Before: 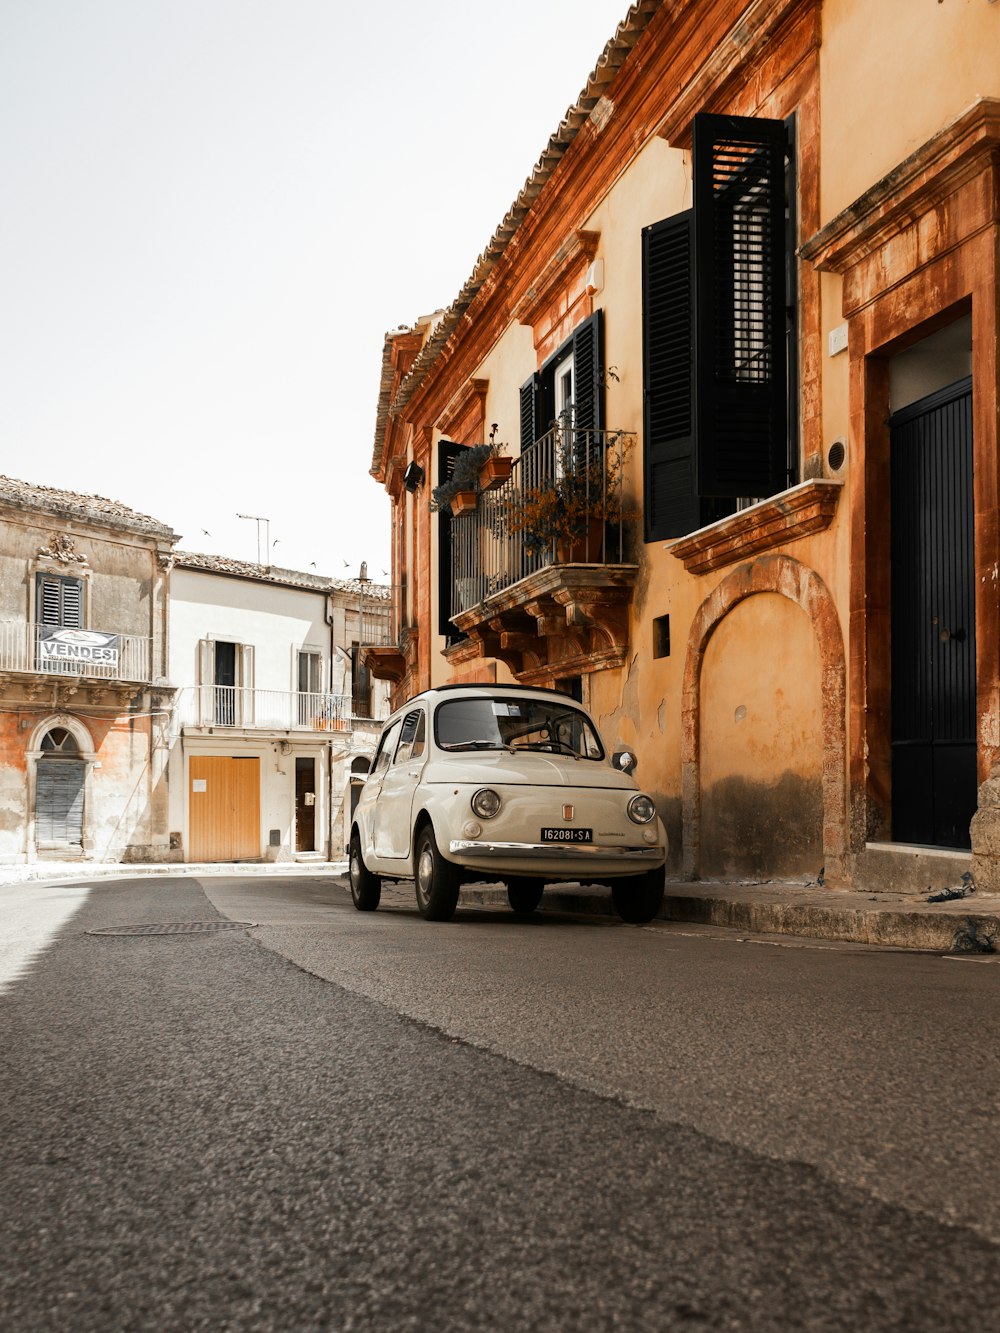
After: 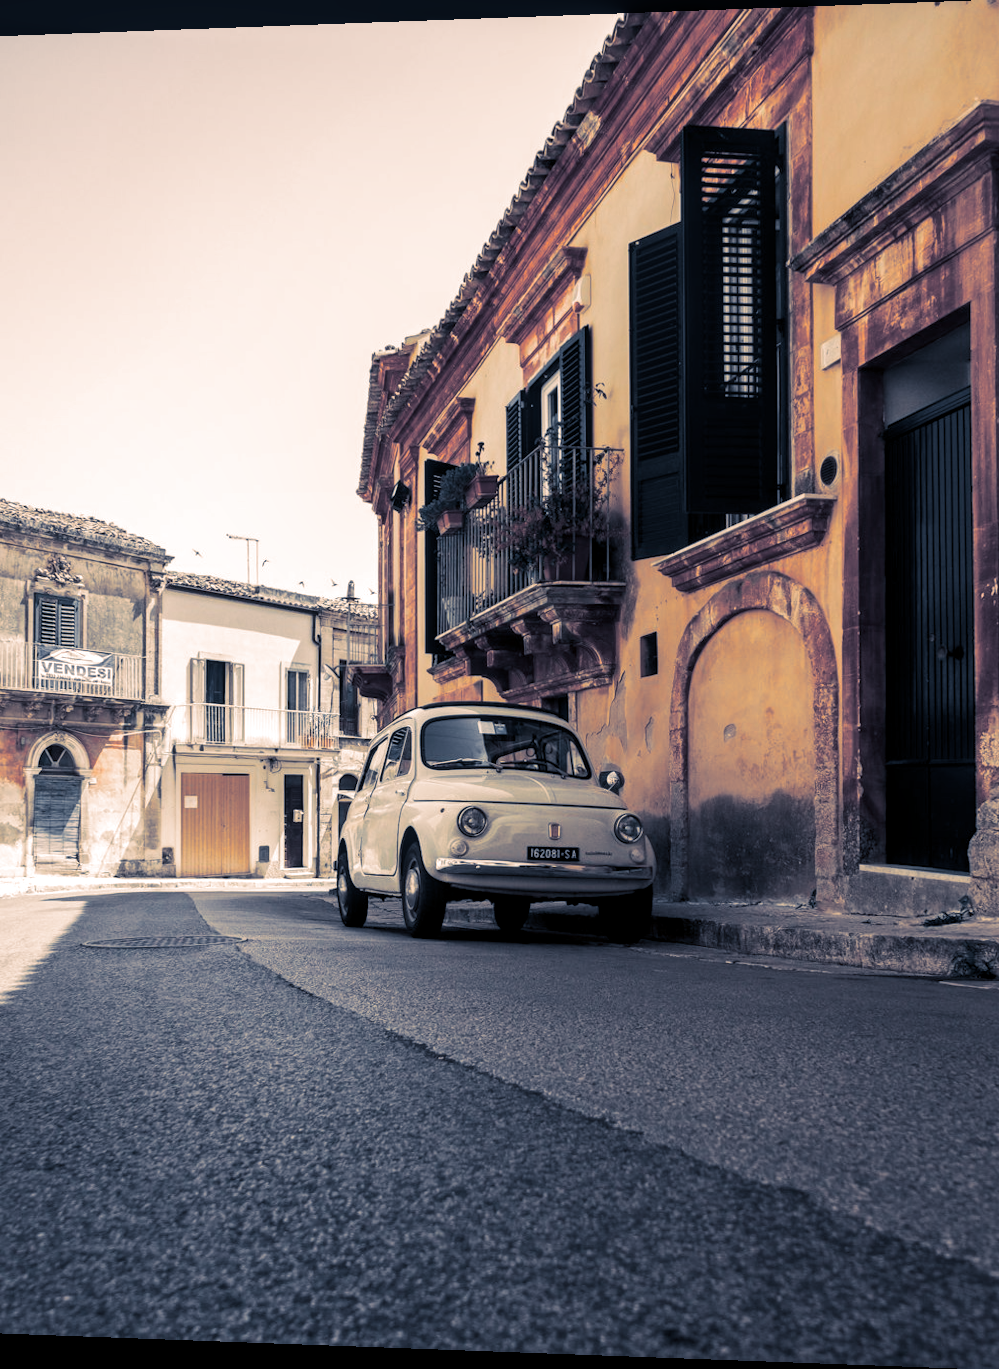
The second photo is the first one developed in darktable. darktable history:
rotate and perspective: lens shift (horizontal) -0.055, automatic cropping off
split-toning: shadows › hue 226.8°, shadows › saturation 0.56, highlights › hue 28.8°, balance -40, compress 0%
local contrast: on, module defaults
